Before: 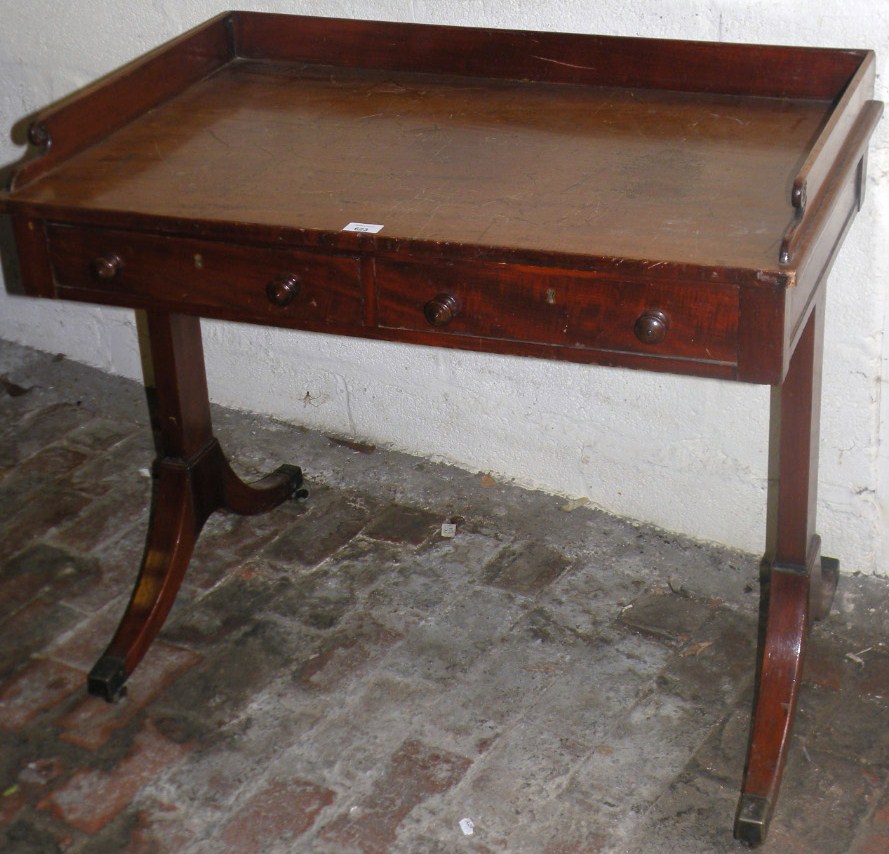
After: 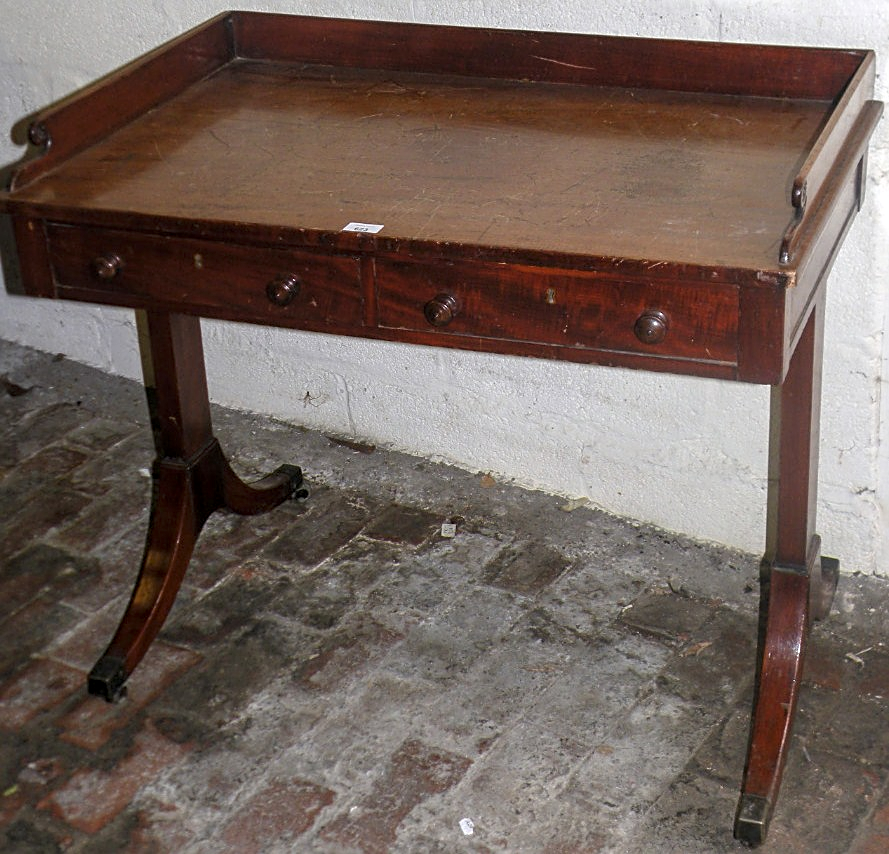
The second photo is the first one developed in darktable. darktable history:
base curve: curves: ch0 [(0, 0) (0.283, 0.295) (1, 1)], preserve colors none
sharpen: on, module defaults
local contrast: detail 130%
